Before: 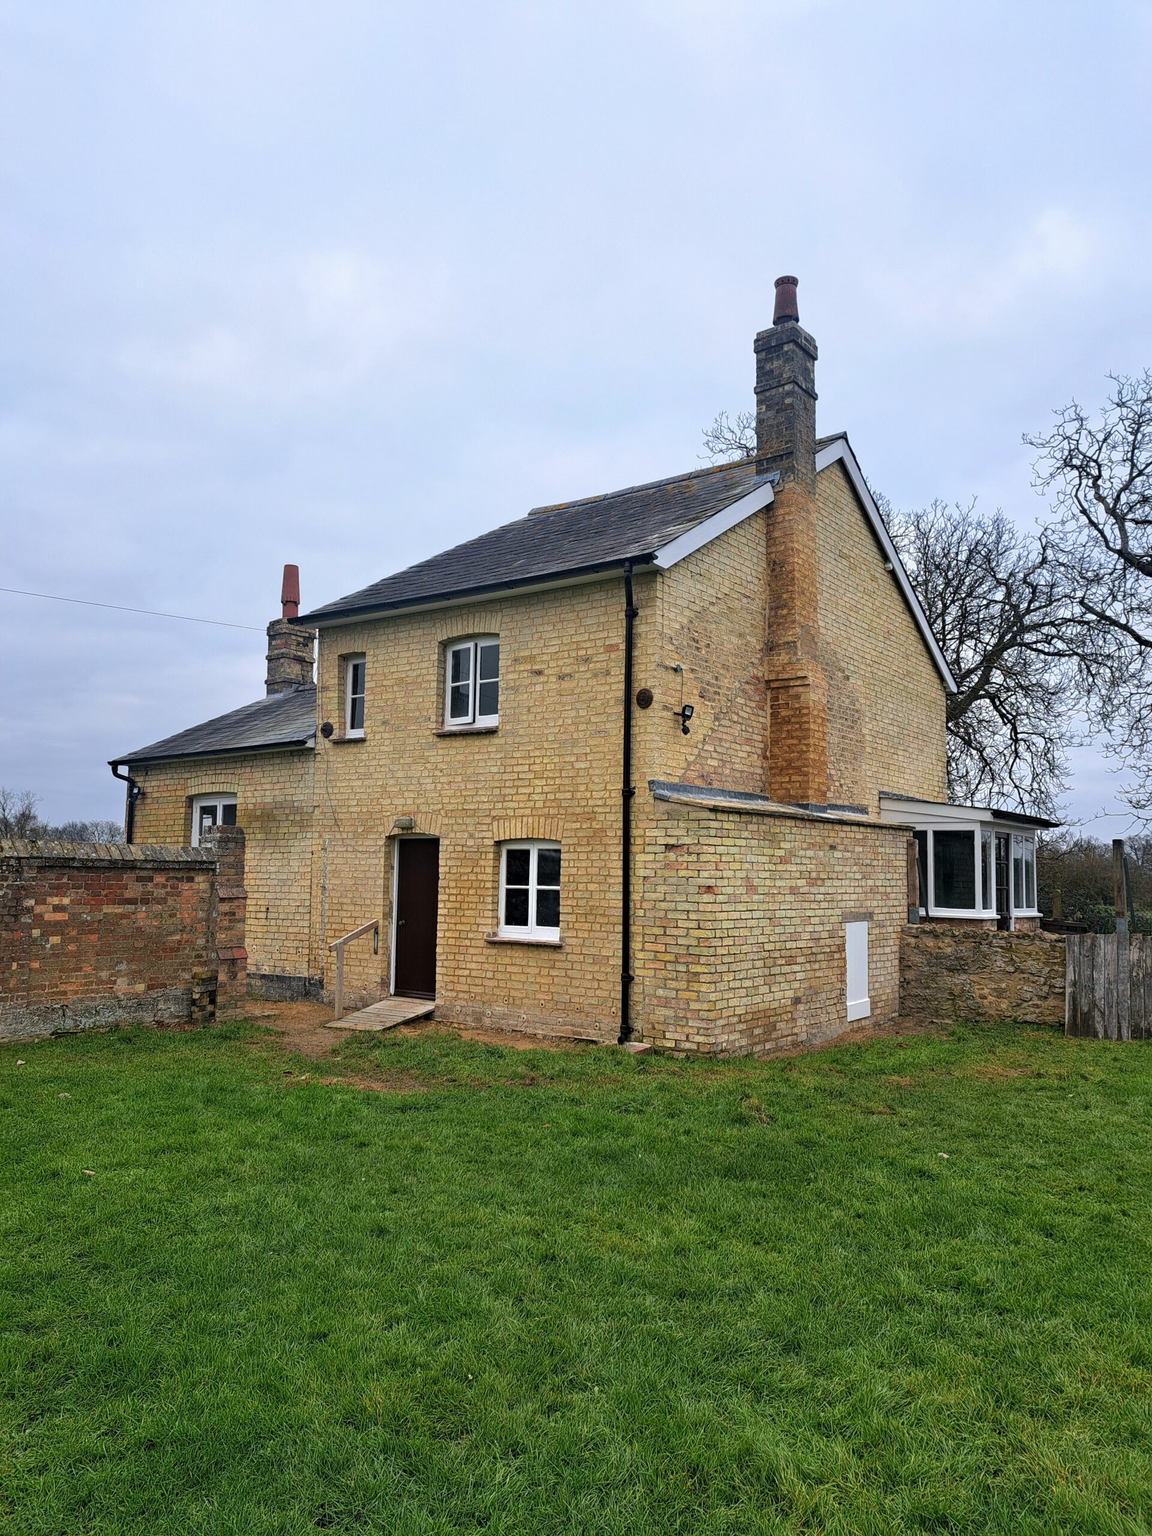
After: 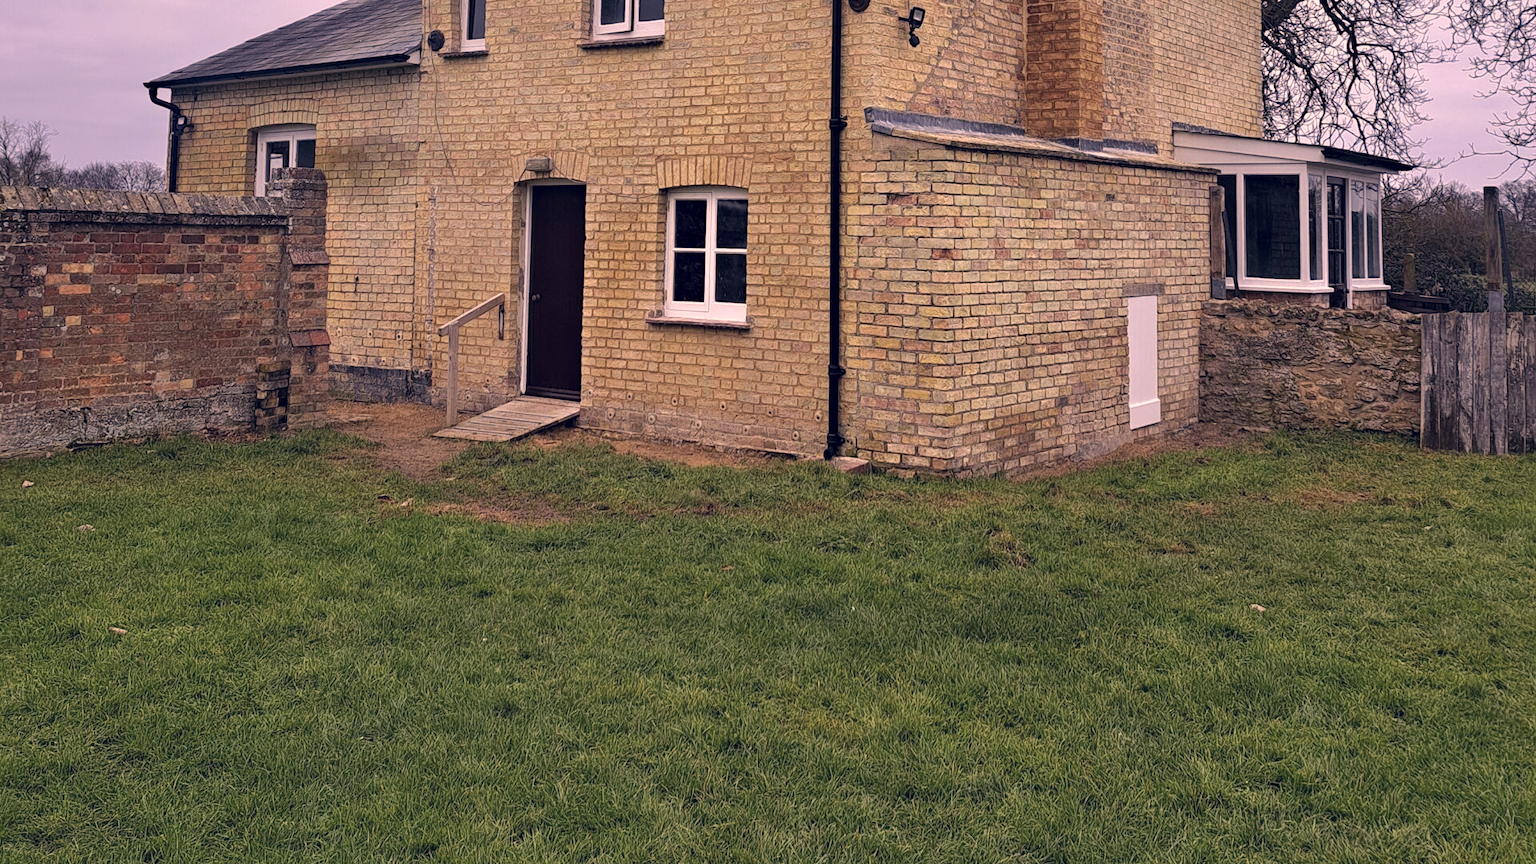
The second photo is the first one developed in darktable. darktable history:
color correction: highlights a* 19.59, highlights b* 27.49, shadows a* 3.46, shadows b* -17.28, saturation 0.73
white balance: red 1.004, blue 1.096
crop: top 45.551%, bottom 12.262%
